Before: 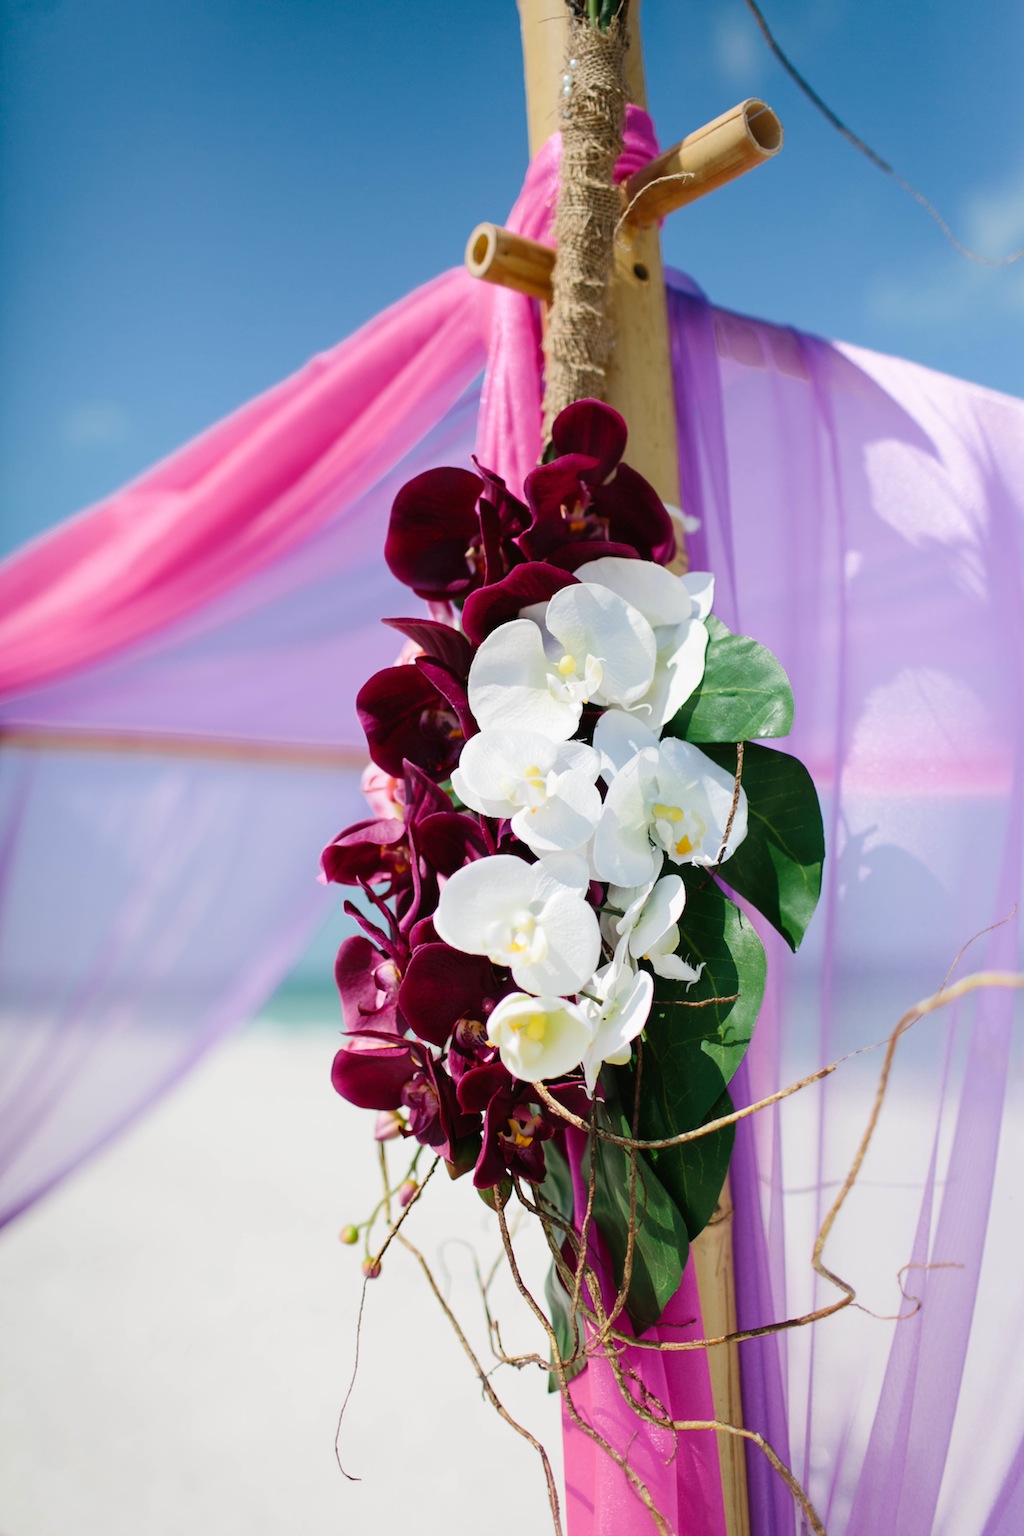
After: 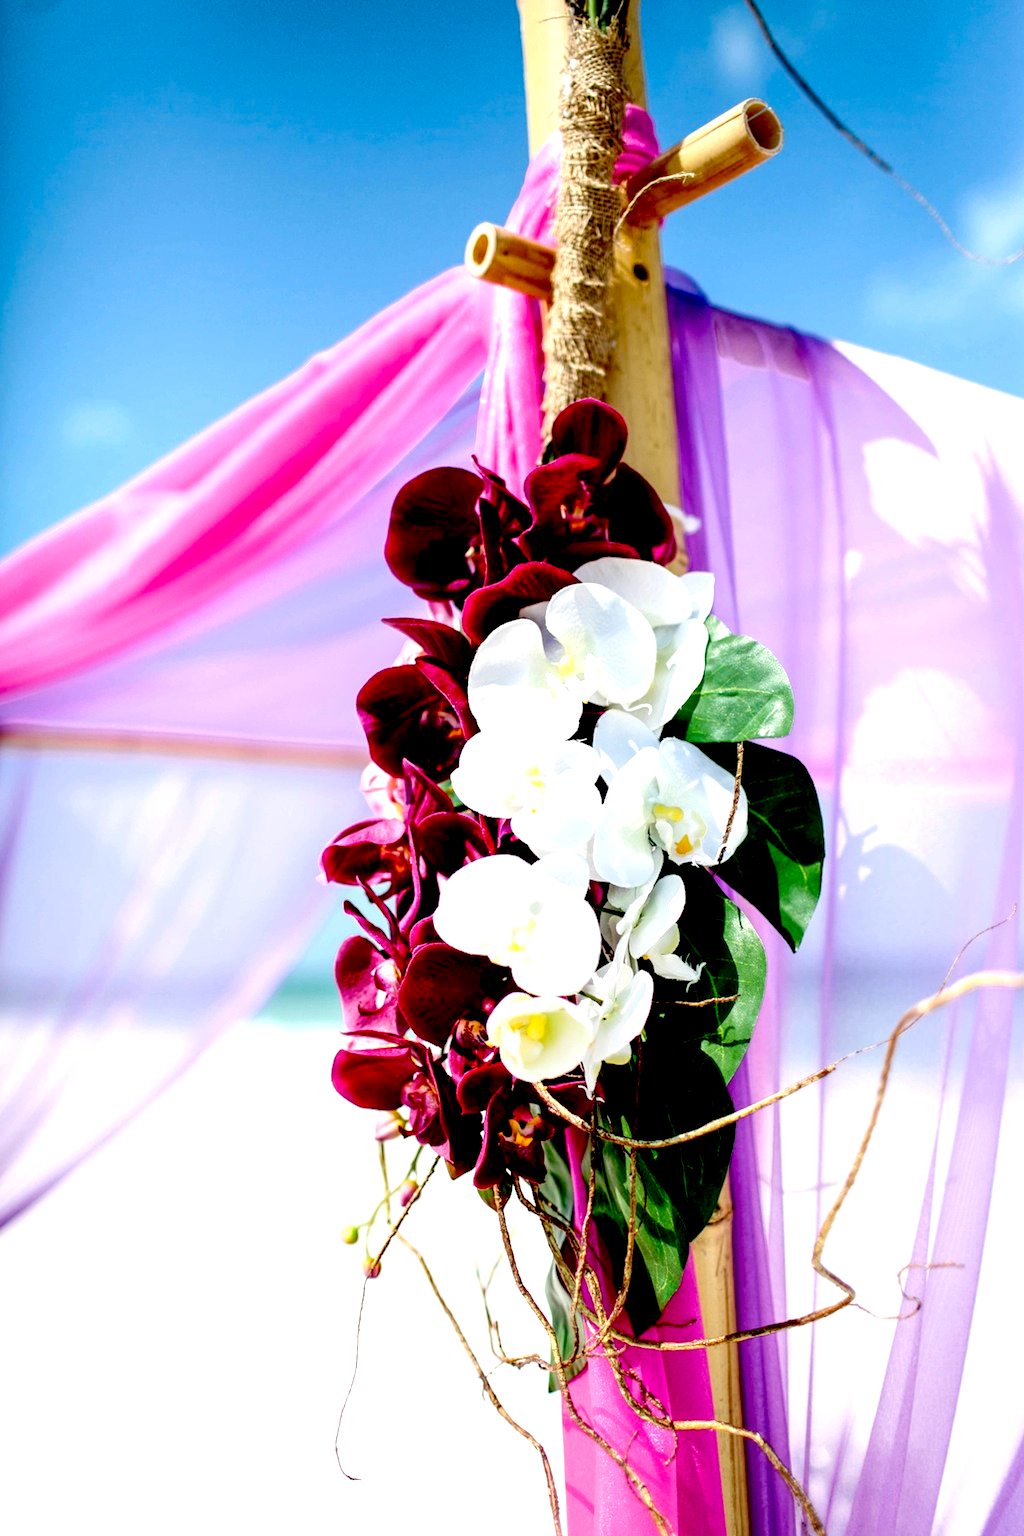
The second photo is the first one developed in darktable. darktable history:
exposure: black level correction 0.035, exposure 0.9 EV, compensate highlight preservation false
local contrast: detail 130%
